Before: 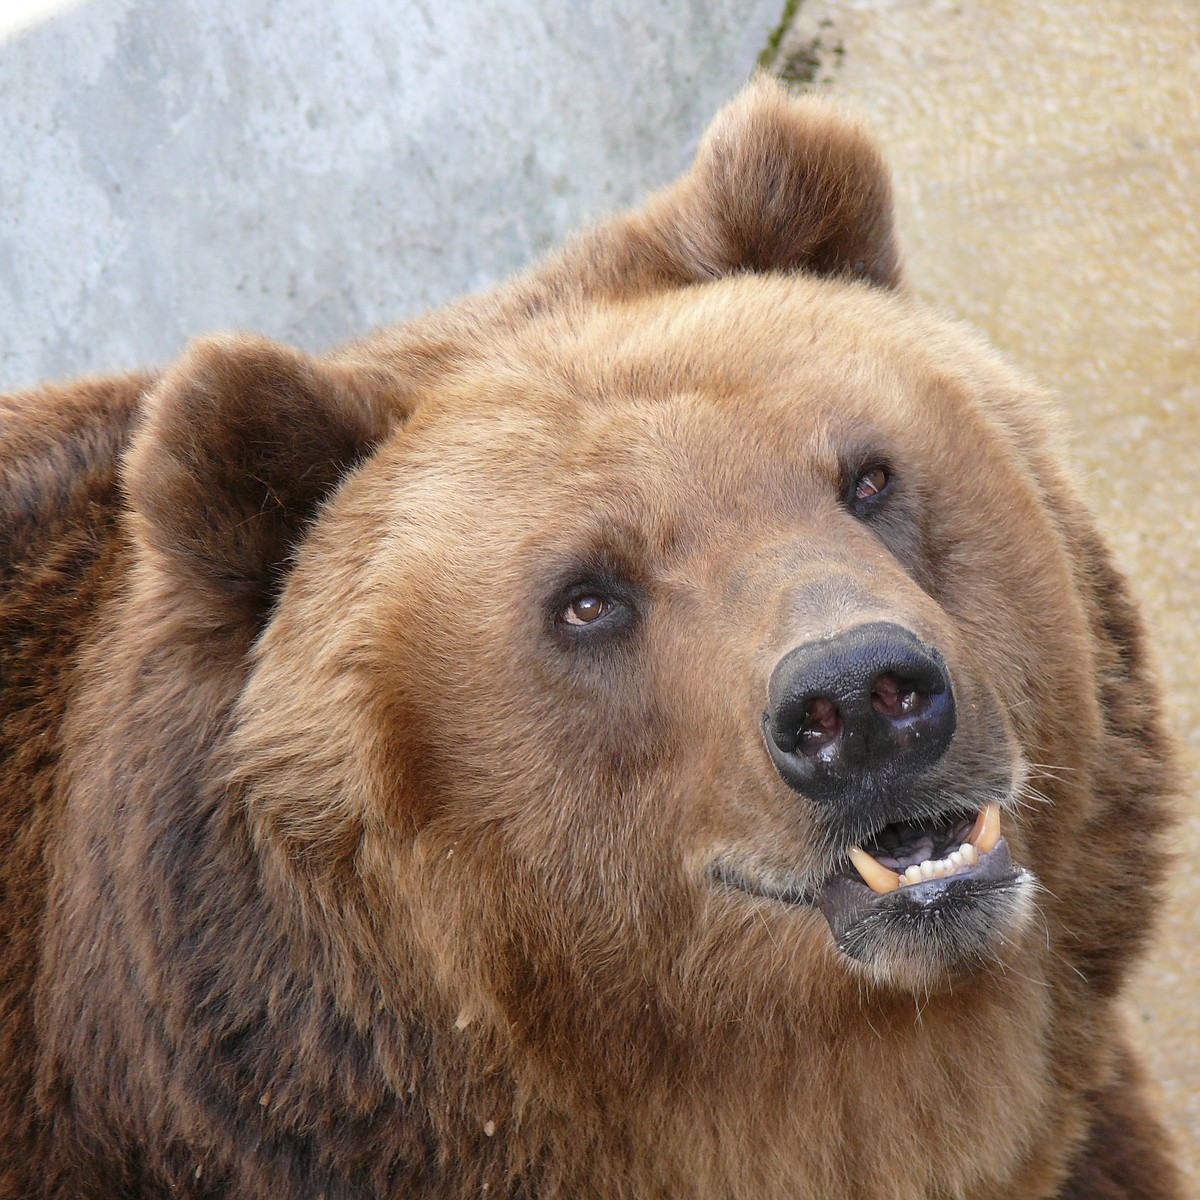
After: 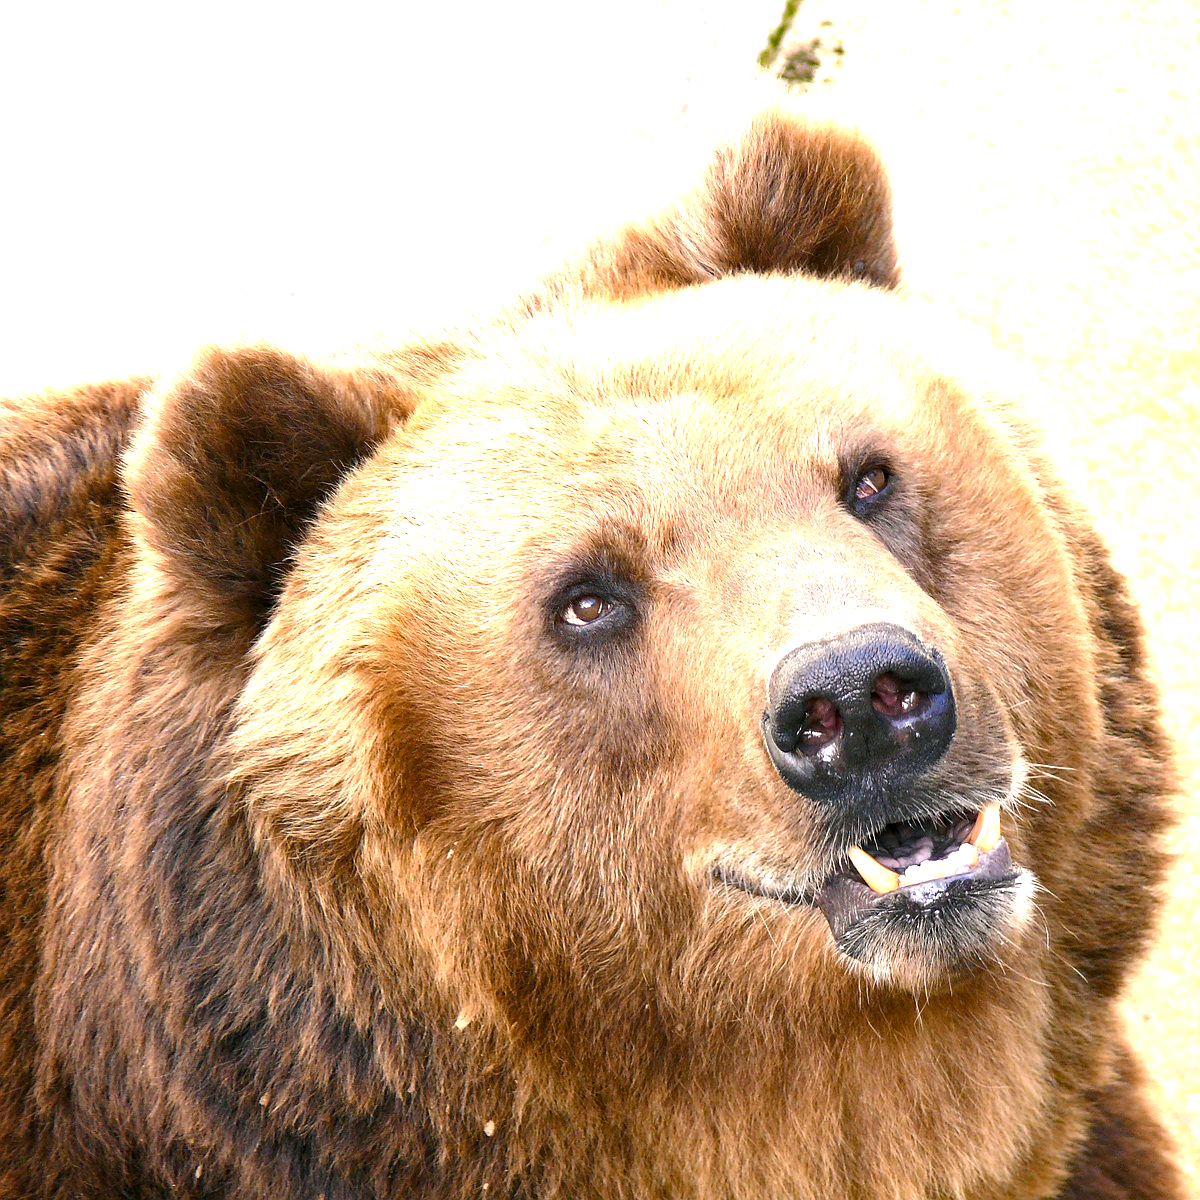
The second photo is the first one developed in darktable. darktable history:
exposure: black level correction 0, exposure 0.95 EV, compensate exposure bias true, compensate highlight preservation false
haze removal: compatibility mode true, adaptive false
color balance rgb: shadows lift › chroma 2%, shadows lift › hue 185.64°, power › luminance 1.48%, highlights gain › chroma 3%, highlights gain › hue 54.51°, global offset › luminance -0.4%, perceptual saturation grading › highlights -18.47%, perceptual saturation grading › mid-tones 6.62%, perceptual saturation grading › shadows 28.22%, perceptual brilliance grading › highlights 15.68%, perceptual brilliance grading › shadows -14.29%, global vibrance 25.96%, contrast 6.45%
